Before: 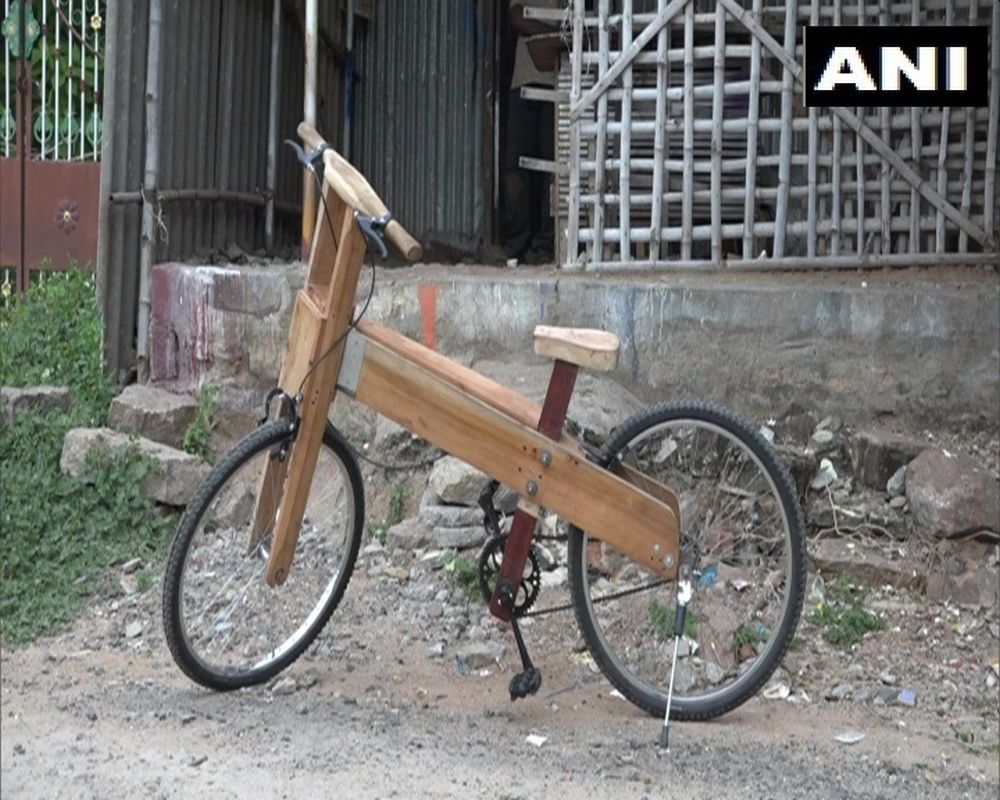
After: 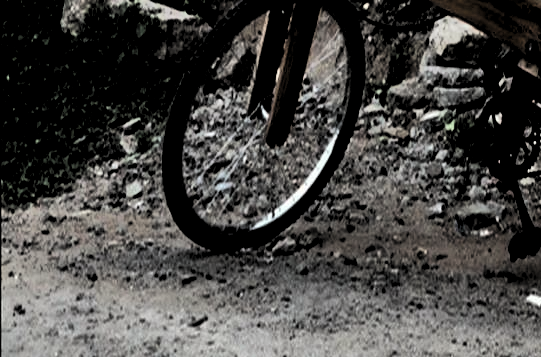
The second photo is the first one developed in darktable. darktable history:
shadows and highlights: low approximation 0.01, soften with gaussian
levels: levels [0.514, 0.759, 1]
crop and rotate: top 55.047%, right 45.869%, bottom 0.232%
color balance rgb: power › chroma 0.66%, power › hue 60°, linear chroma grading › shadows 16.353%, perceptual saturation grading › global saturation 19.86%, global vibrance 9.565%
